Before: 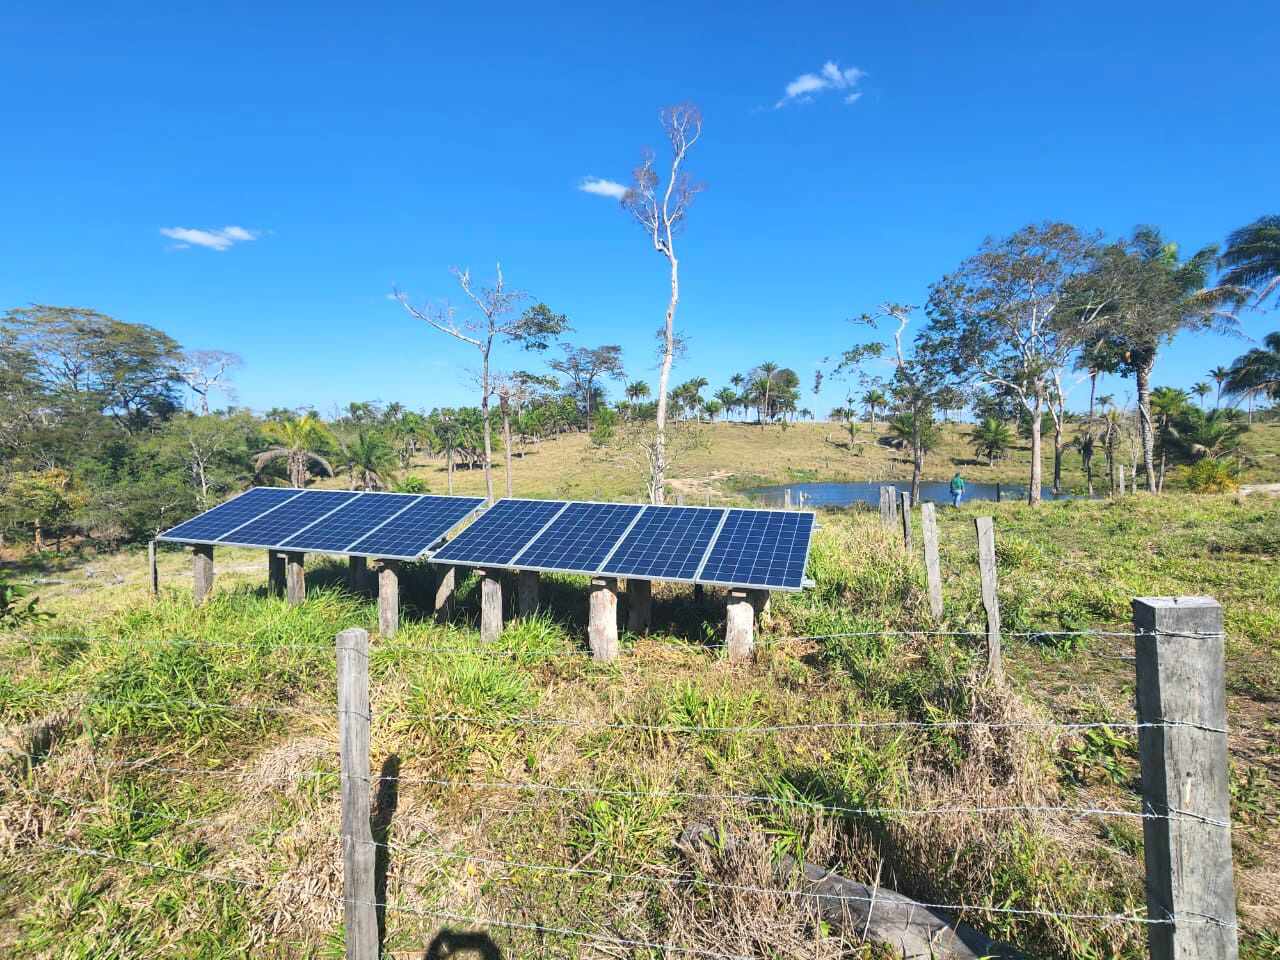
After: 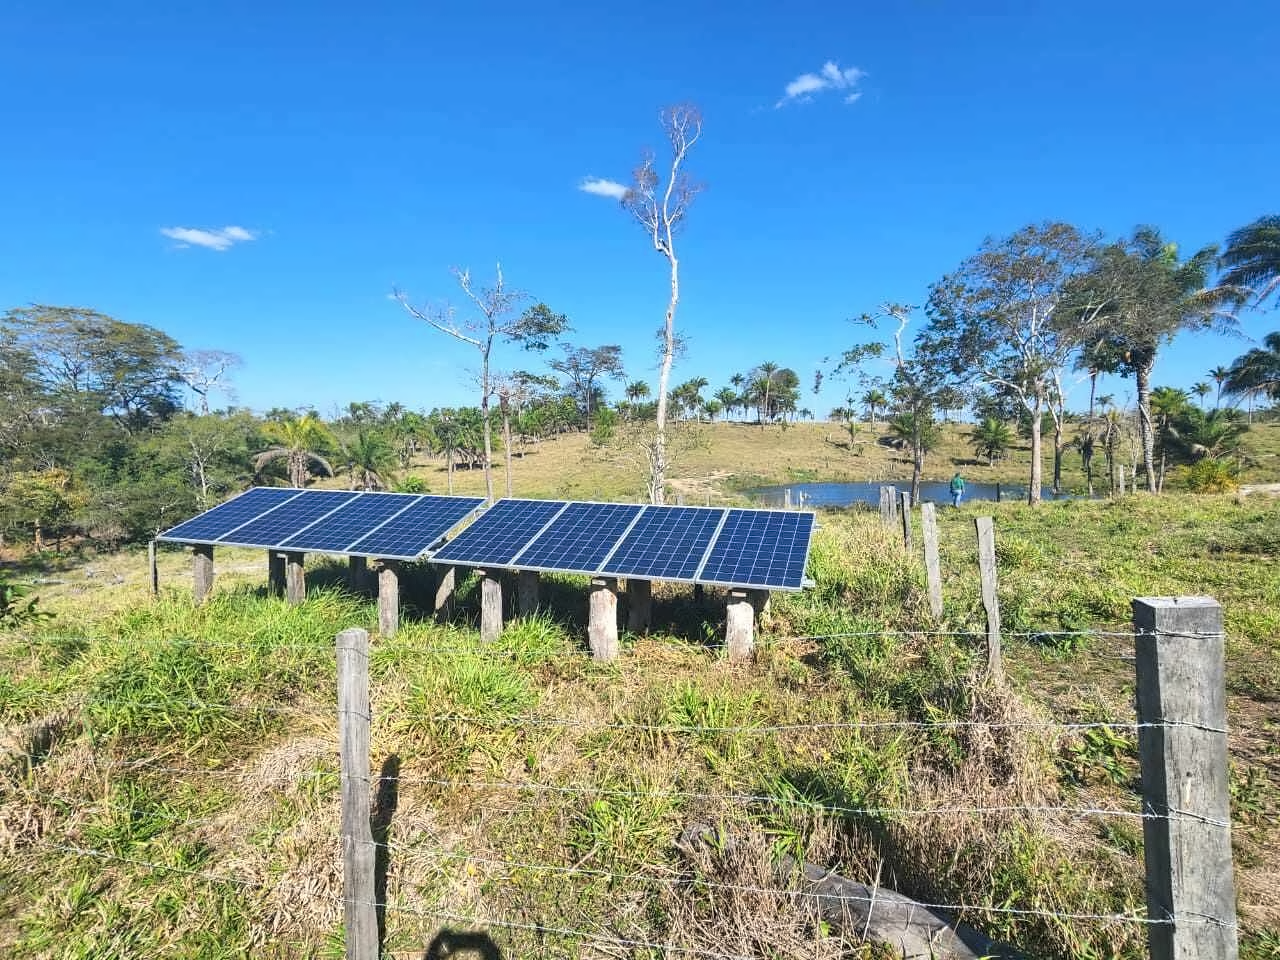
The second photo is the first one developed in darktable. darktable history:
contrast equalizer: y [[0.5 ×4, 0.525, 0.667], [0.5 ×6], [0.5 ×6], [0 ×4, 0.042, 0], [0, 0, 0.004, 0.1, 0.191, 0.131]]
